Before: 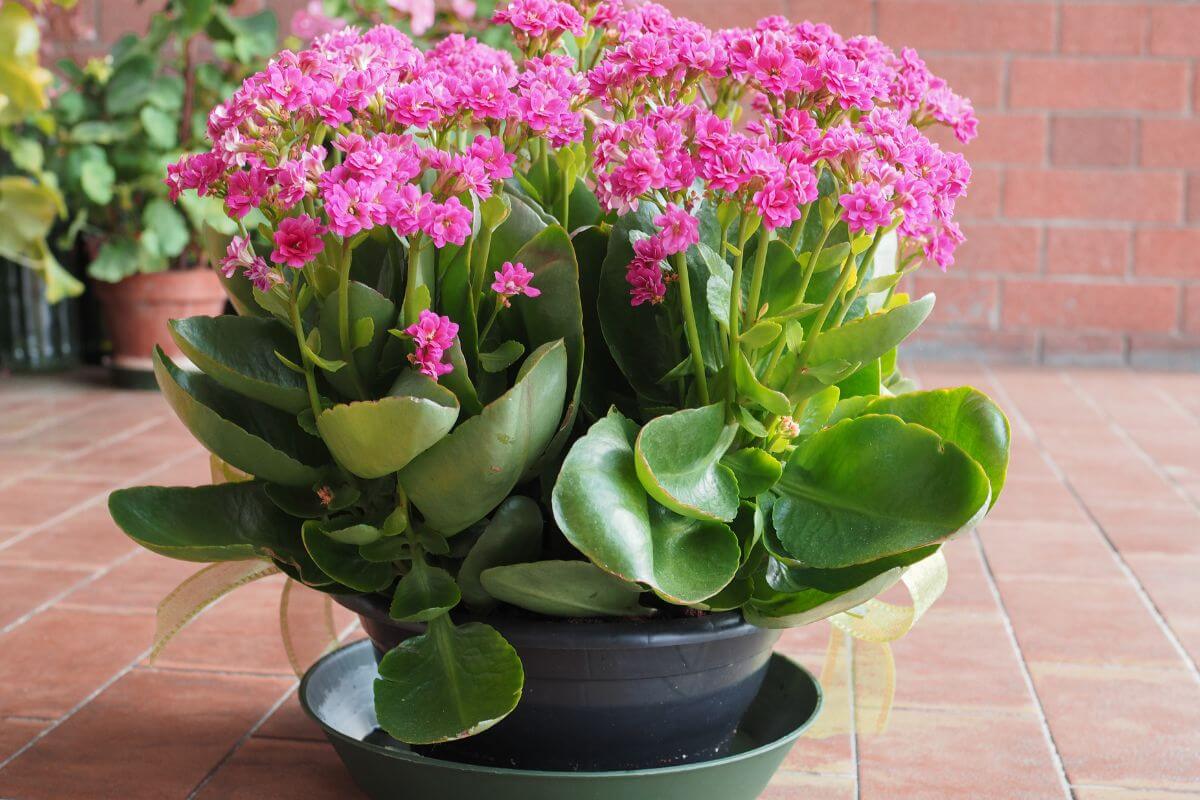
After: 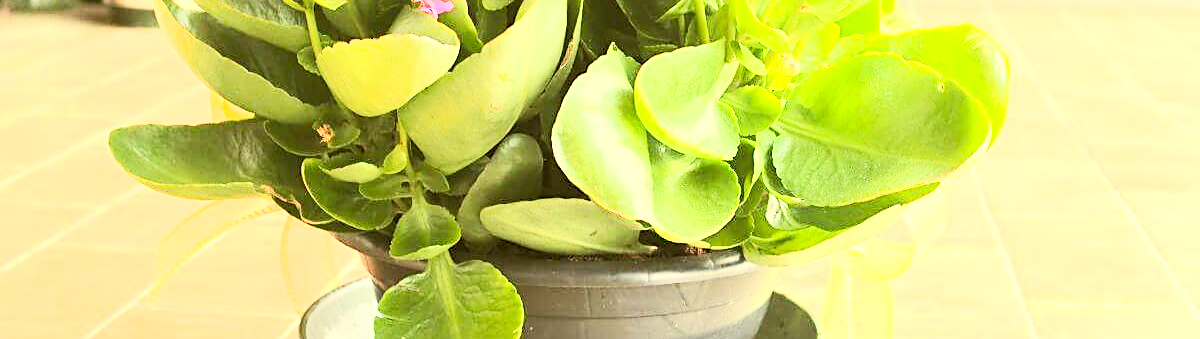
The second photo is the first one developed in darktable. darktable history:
contrast brightness saturation: contrast 0.375, brightness 0.543
color correction: highlights a* 0.148, highlights b* 28.87, shadows a* -0.173, shadows b* 21.84
crop: top 45.369%, bottom 12.187%
sharpen: on, module defaults
exposure: black level correction 0, exposure 1.2 EV, compensate highlight preservation false
base curve: curves: ch0 [(0, 0) (0.158, 0.273) (0.879, 0.895) (1, 1)], preserve colors none
